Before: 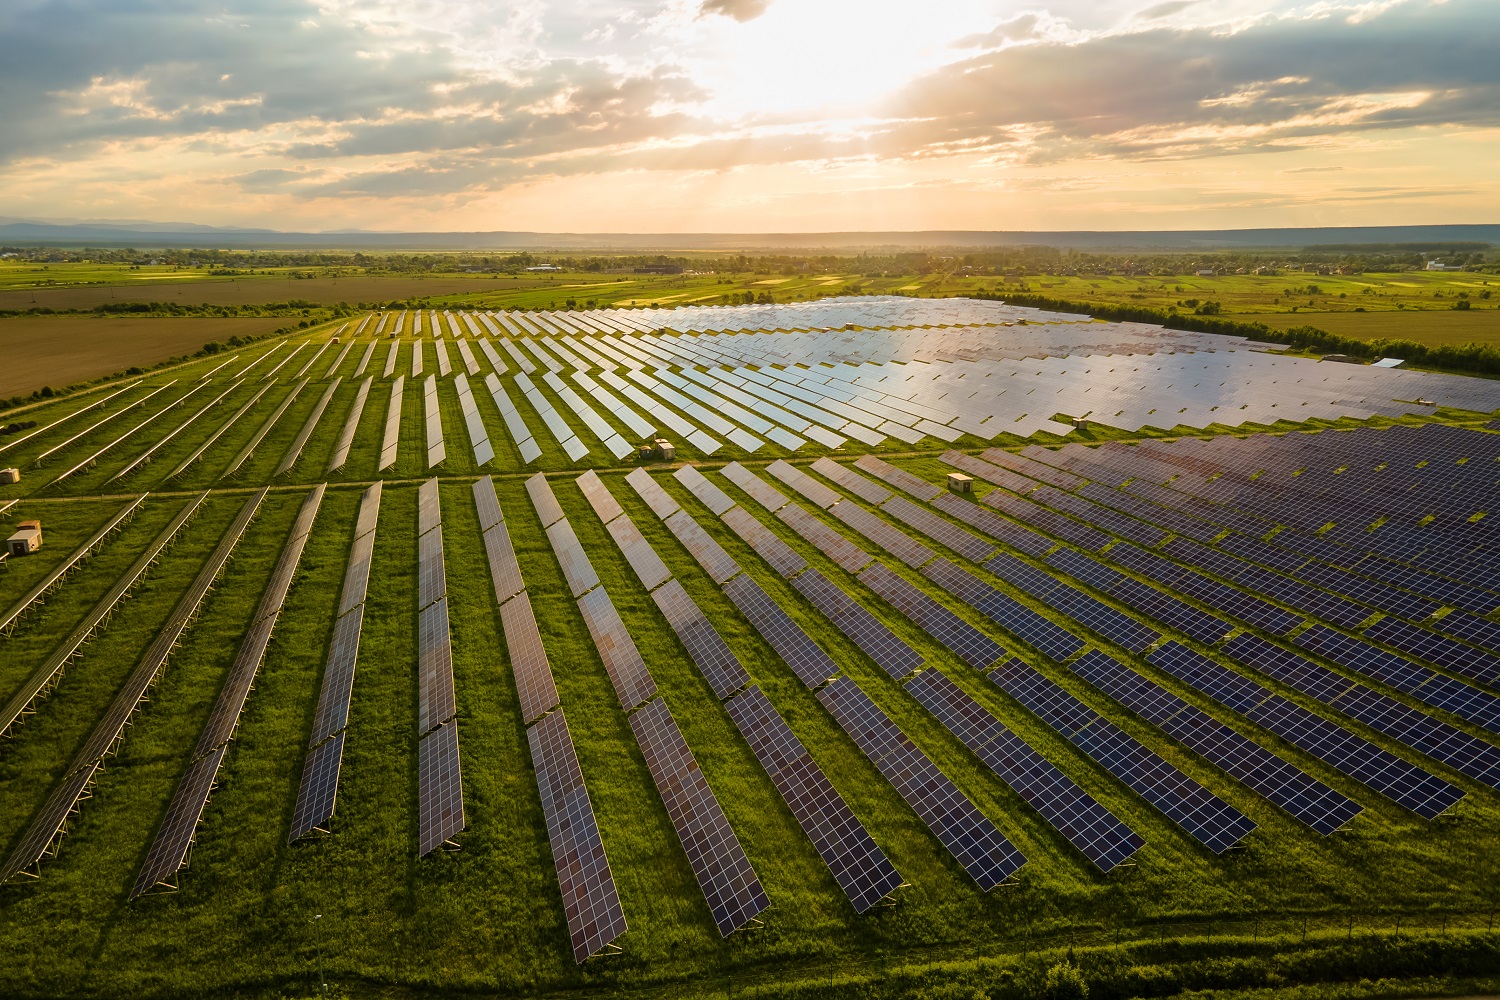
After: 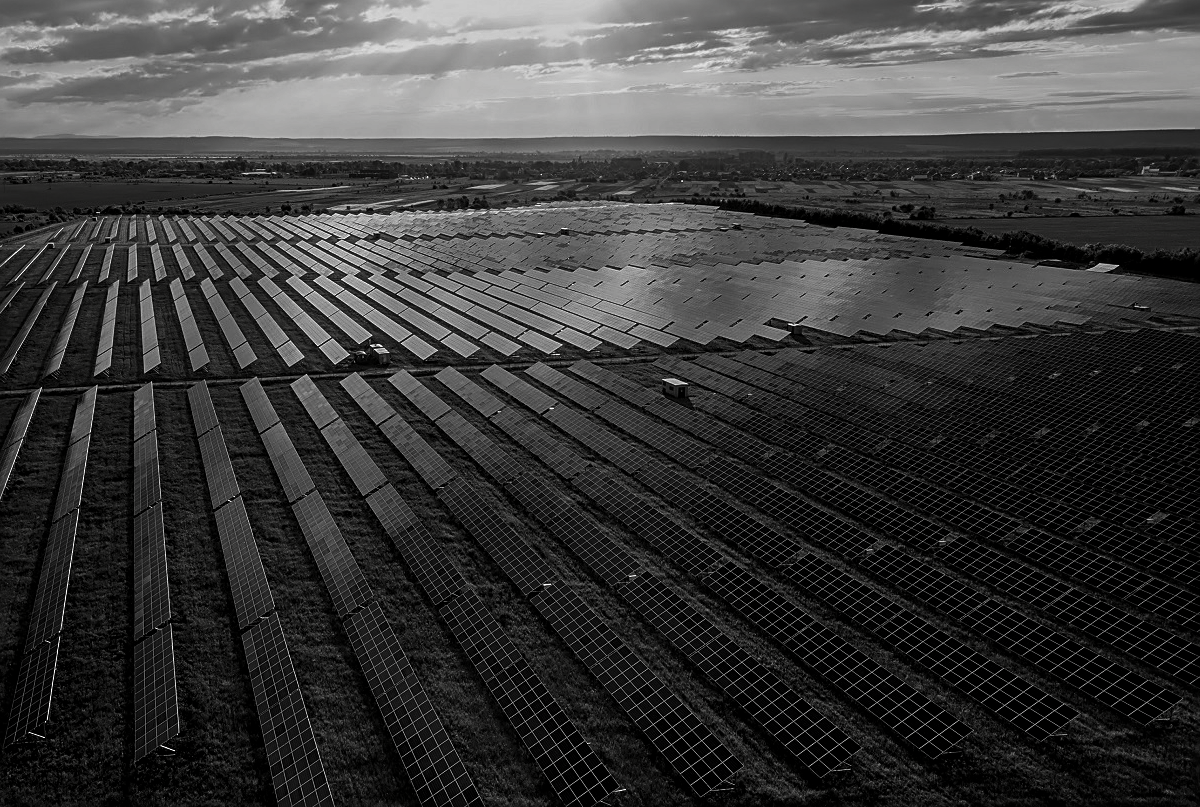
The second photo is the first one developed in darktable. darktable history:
sharpen: on, module defaults
color balance rgb: shadows lift › luminance 0.628%, shadows lift › chroma 6.823%, shadows lift › hue 302.27°, perceptual saturation grading › global saturation 50.358%, contrast -9.775%
crop: left 19.057%, top 9.508%, right 0%, bottom 9.672%
local contrast: on, module defaults
contrast brightness saturation: contrast -0.027, brightness -0.584, saturation -0.993
